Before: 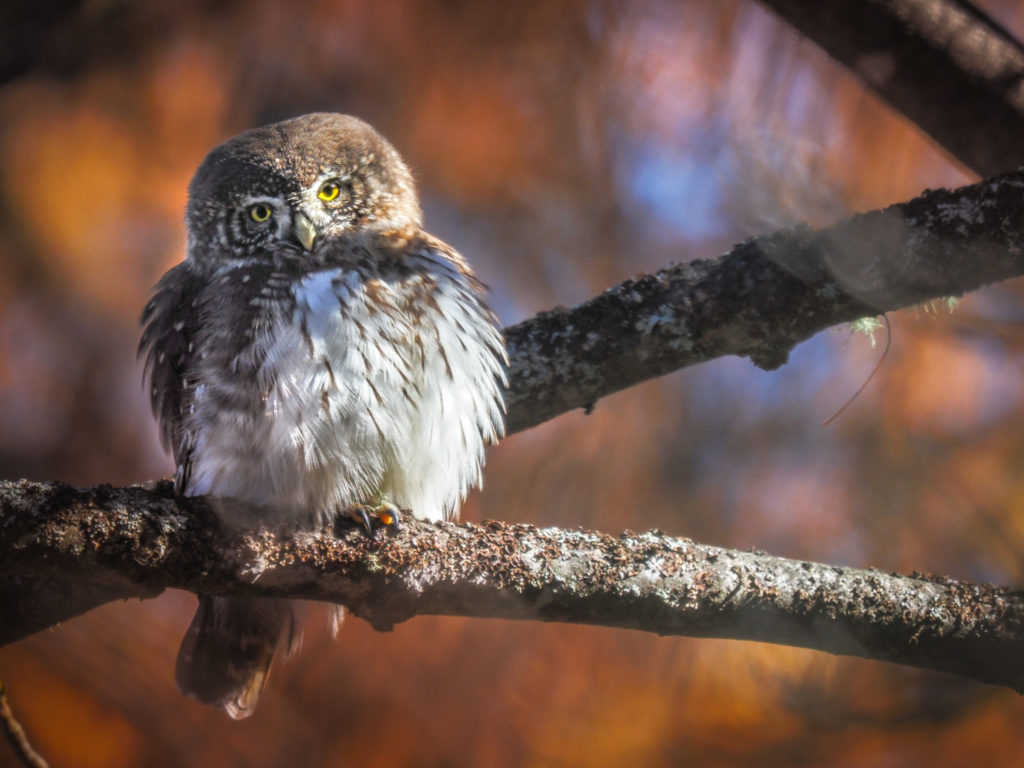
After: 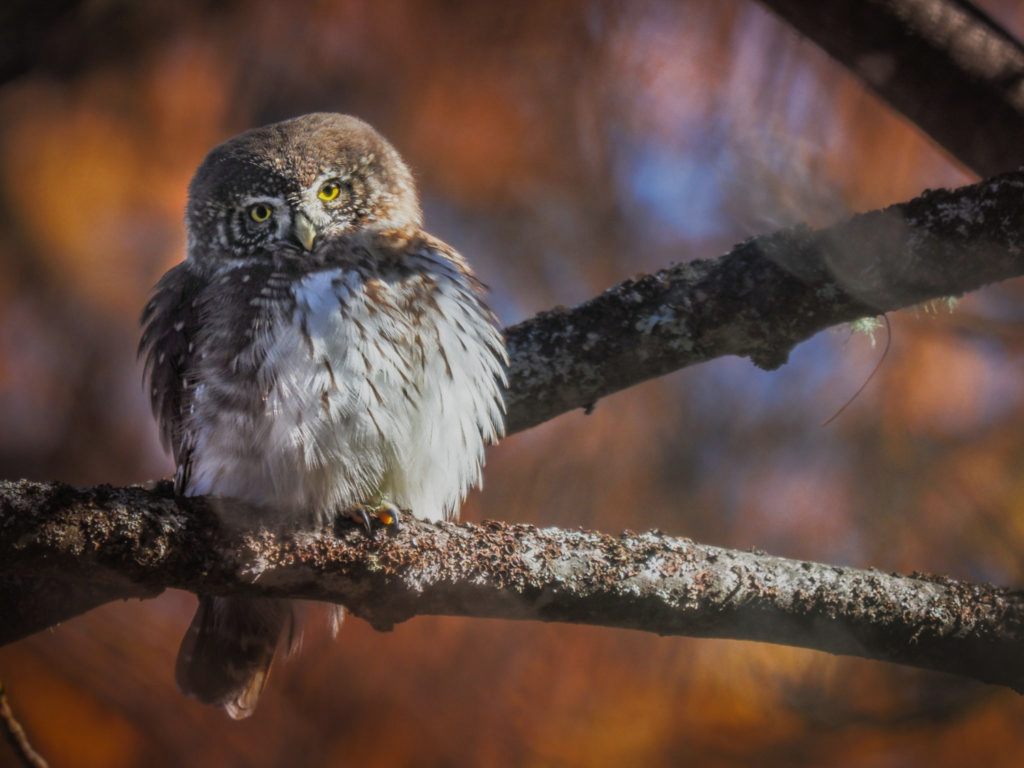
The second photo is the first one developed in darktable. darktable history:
sigmoid: contrast 1.22, skew 0.65
exposure: exposure -0.462 EV, compensate highlight preservation false
